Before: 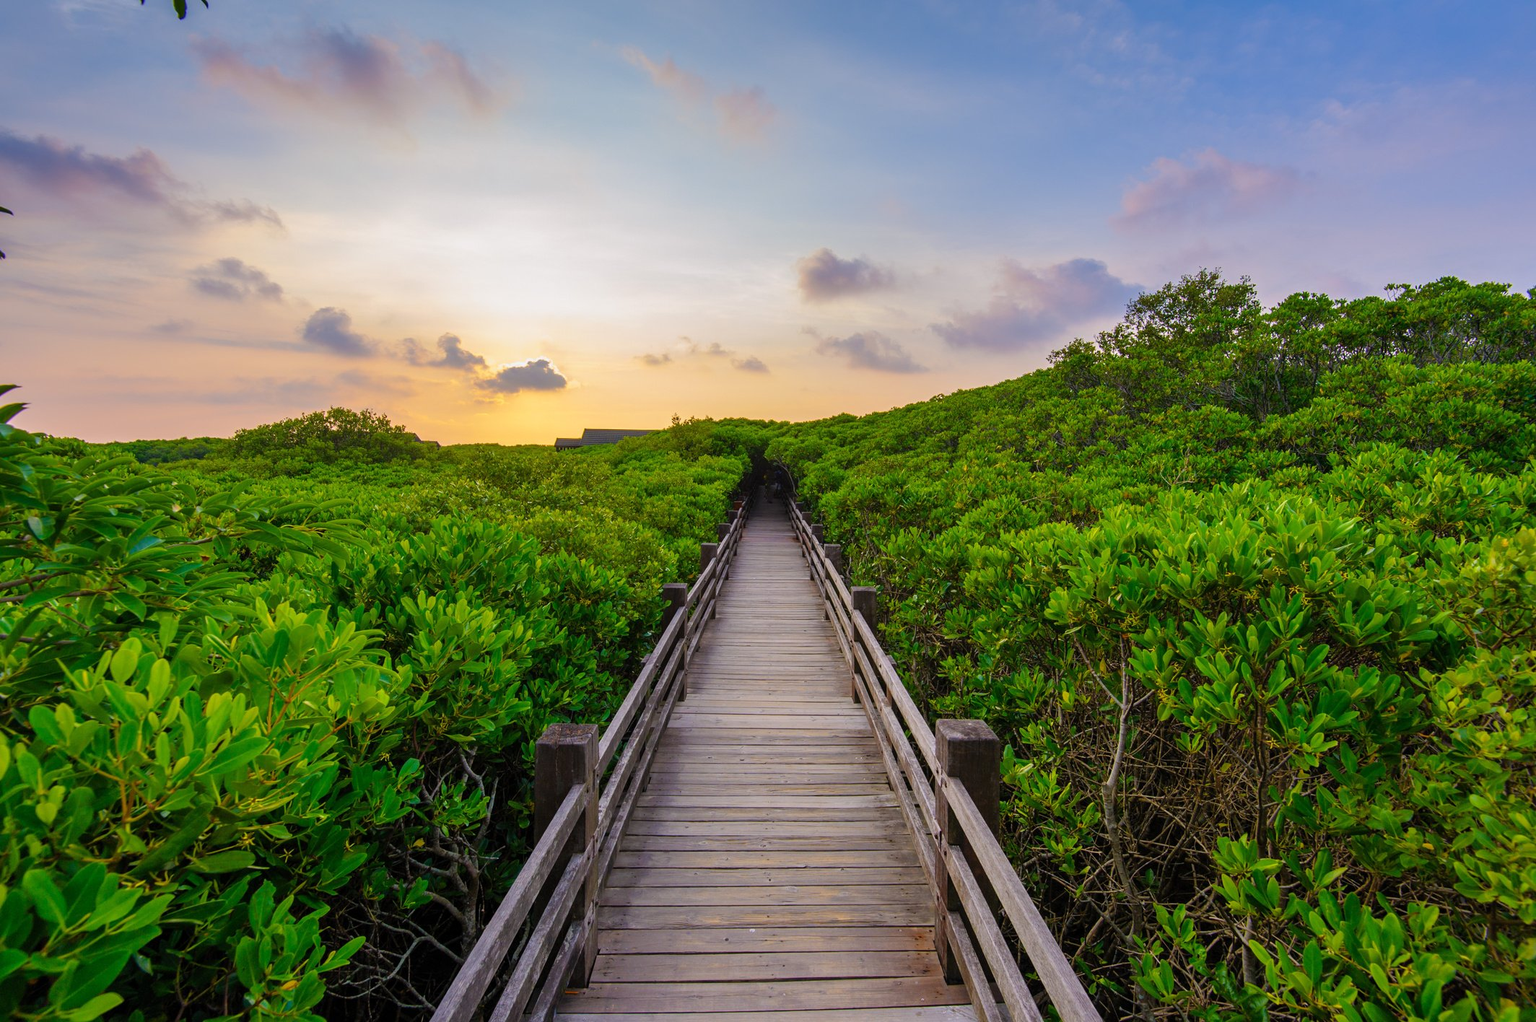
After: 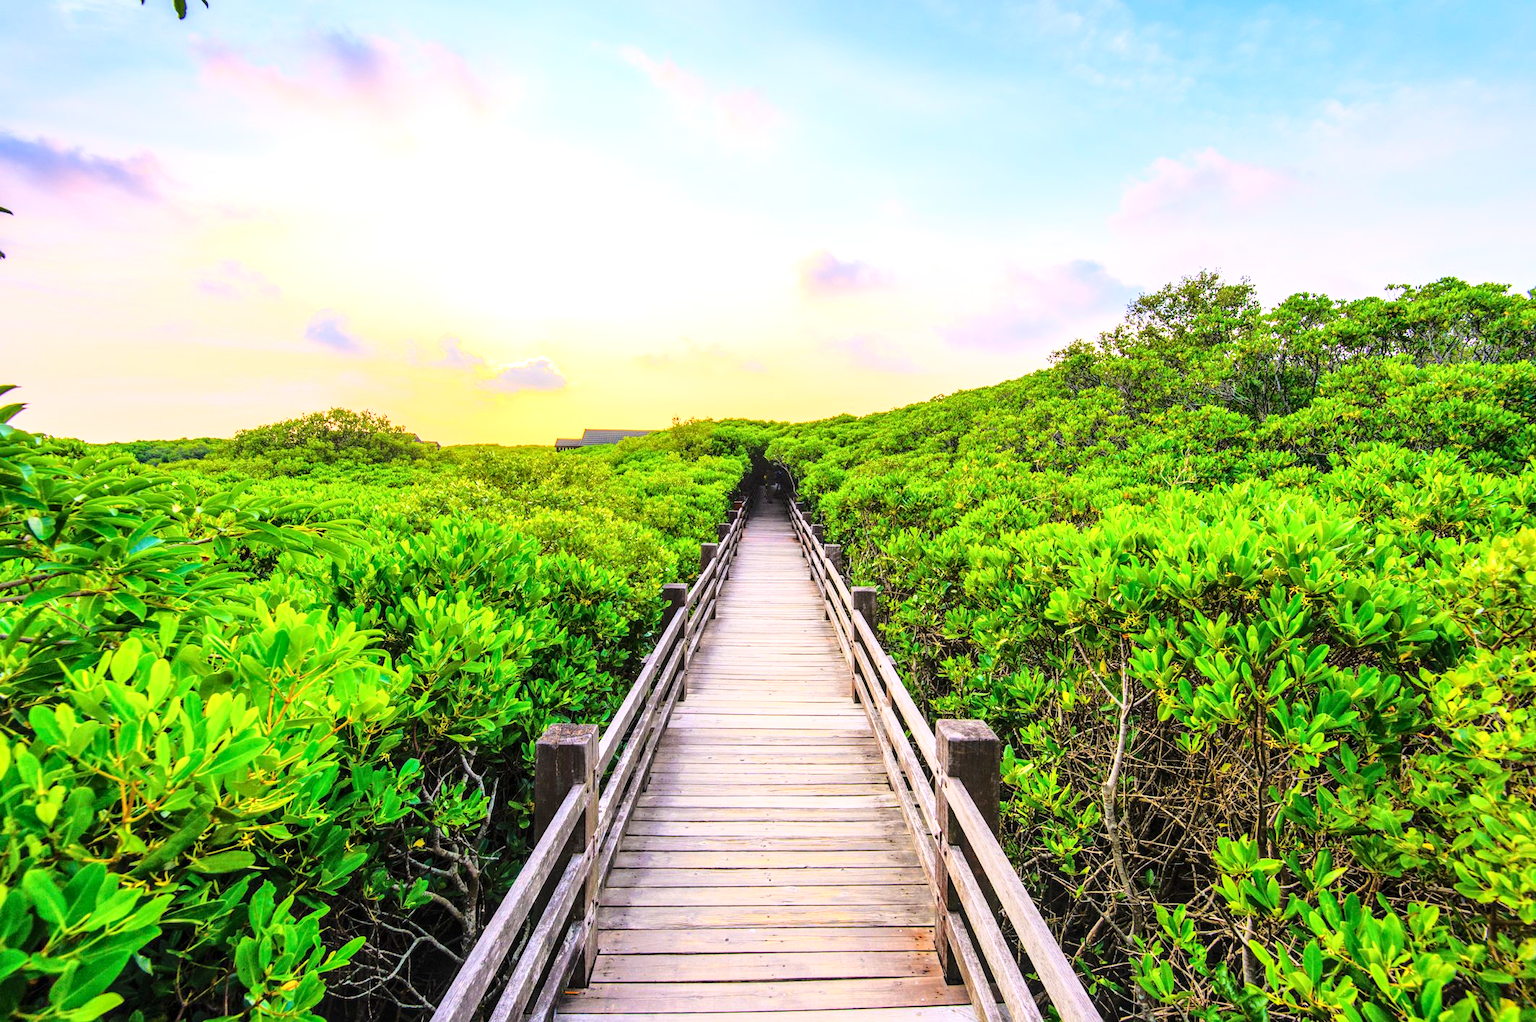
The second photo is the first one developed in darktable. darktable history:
local contrast: on, module defaults
base curve: curves: ch0 [(0, 0) (0.032, 0.037) (0.105, 0.228) (0.435, 0.76) (0.856, 0.983) (1, 1)]
exposure: exposure 0.941 EV, compensate exposure bias true, compensate highlight preservation false
